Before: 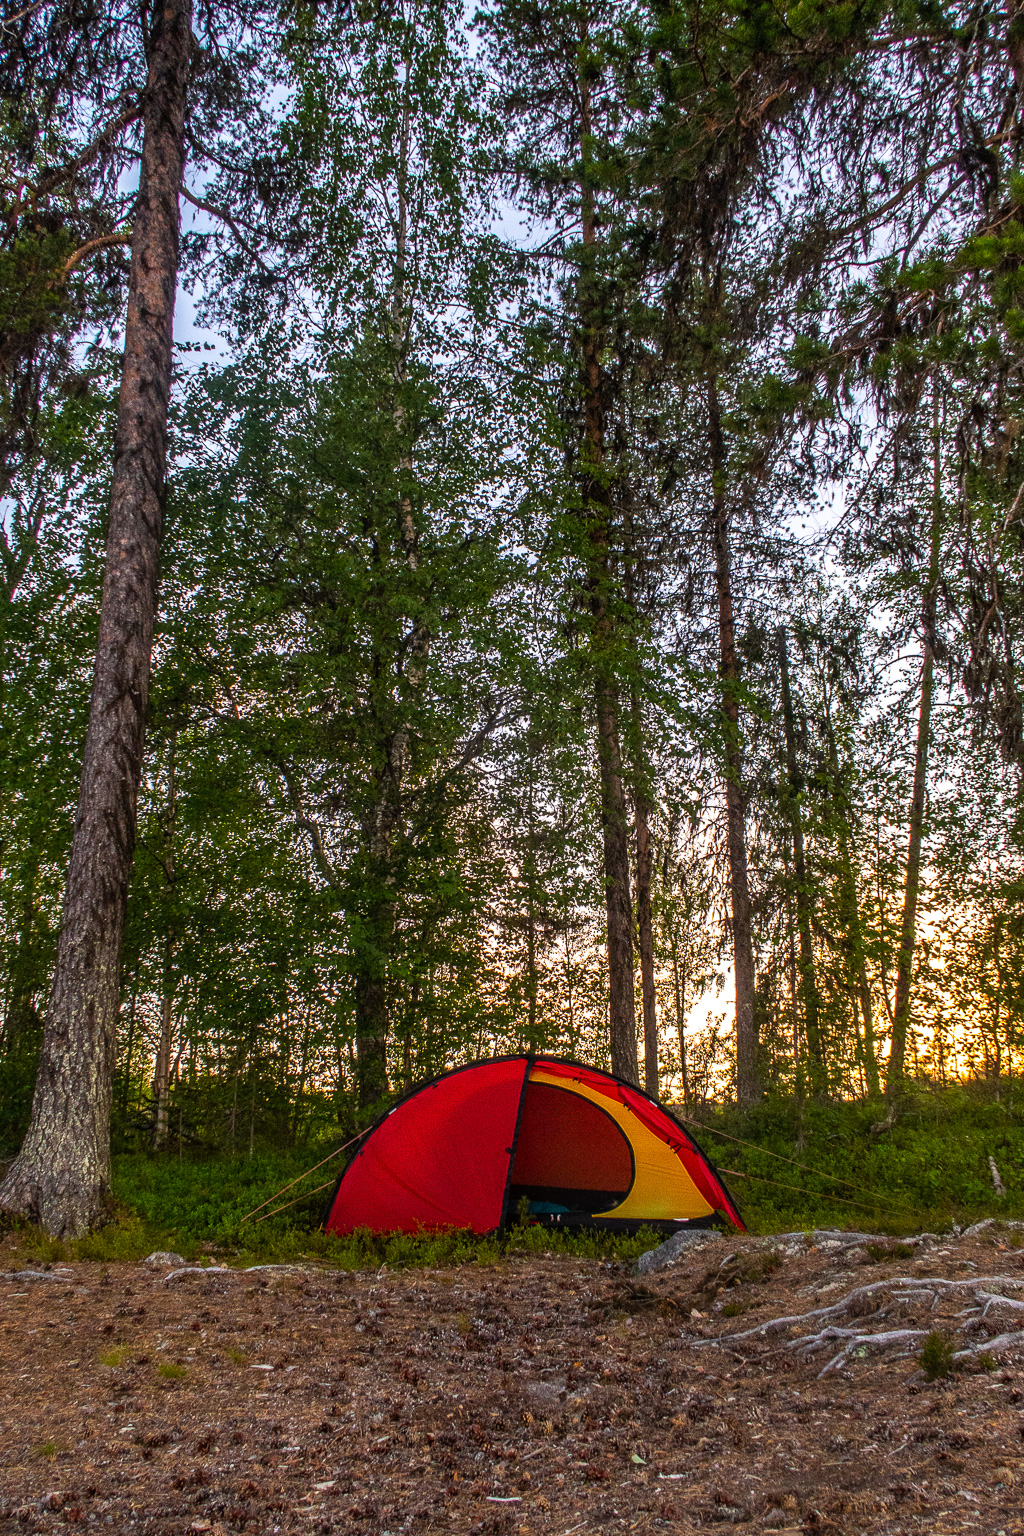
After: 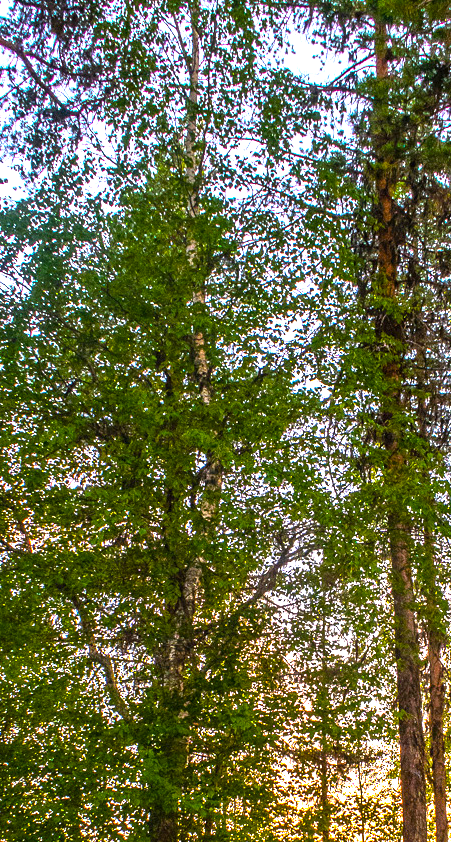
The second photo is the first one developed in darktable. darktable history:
color balance rgb: linear chroma grading › global chroma 15%, perceptual saturation grading › global saturation 30%
exposure: exposure 1.15 EV, compensate highlight preservation false
crop: left 20.248%, top 10.86%, right 35.675%, bottom 34.321%
